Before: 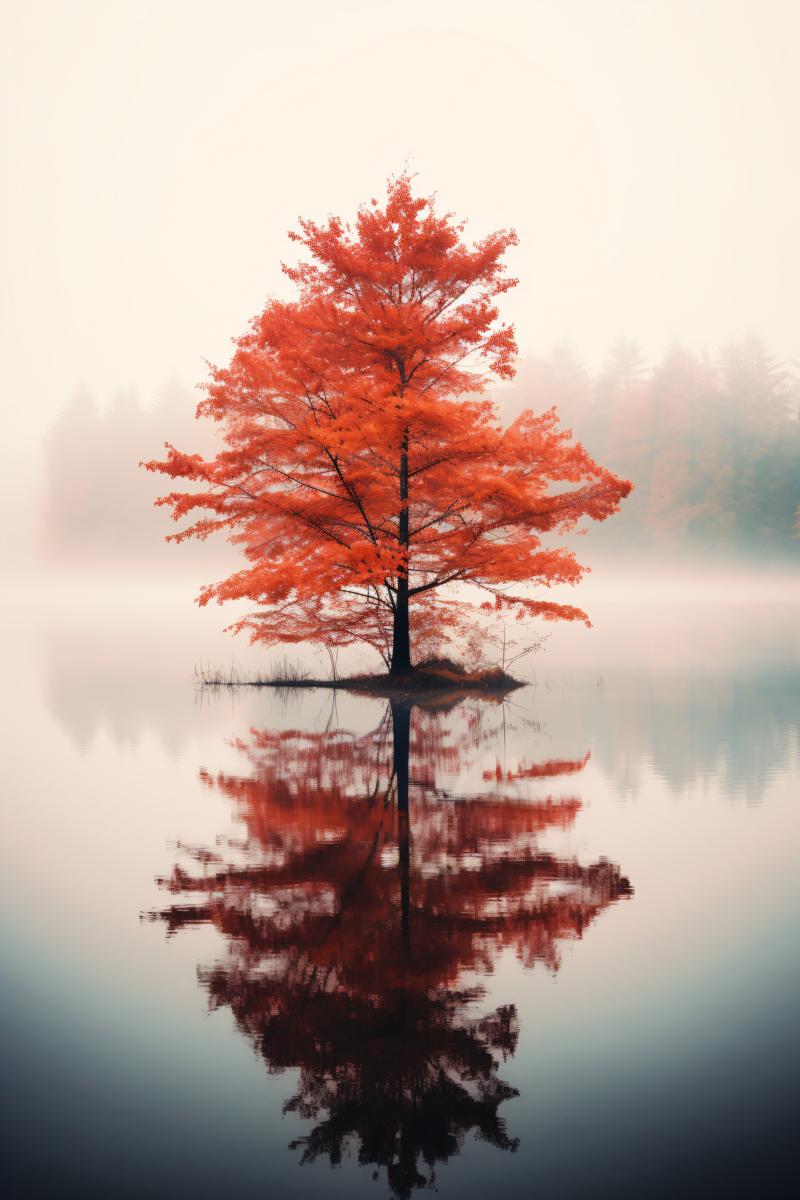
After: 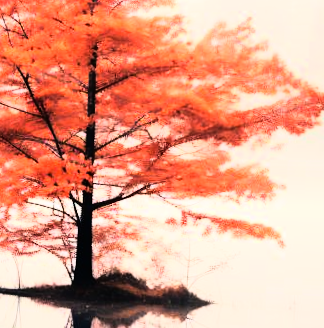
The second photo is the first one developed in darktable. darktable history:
rotate and perspective: rotation 1.69°, lens shift (vertical) -0.023, lens shift (horizontal) -0.291, crop left 0.025, crop right 0.988, crop top 0.092, crop bottom 0.842
crop: left 31.751%, top 32.172%, right 27.8%, bottom 35.83%
rgb curve: curves: ch0 [(0, 0) (0.21, 0.15) (0.24, 0.21) (0.5, 0.75) (0.75, 0.96) (0.89, 0.99) (1, 1)]; ch1 [(0, 0.02) (0.21, 0.13) (0.25, 0.2) (0.5, 0.67) (0.75, 0.9) (0.89, 0.97) (1, 1)]; ch2 [(0, 0.02) (0.21, 0.13) (0.25, 0.2) (0.5, 0.67) (0.75, 0.9) (0.89, 0.97) (1, 1)], compensate middle gray true
